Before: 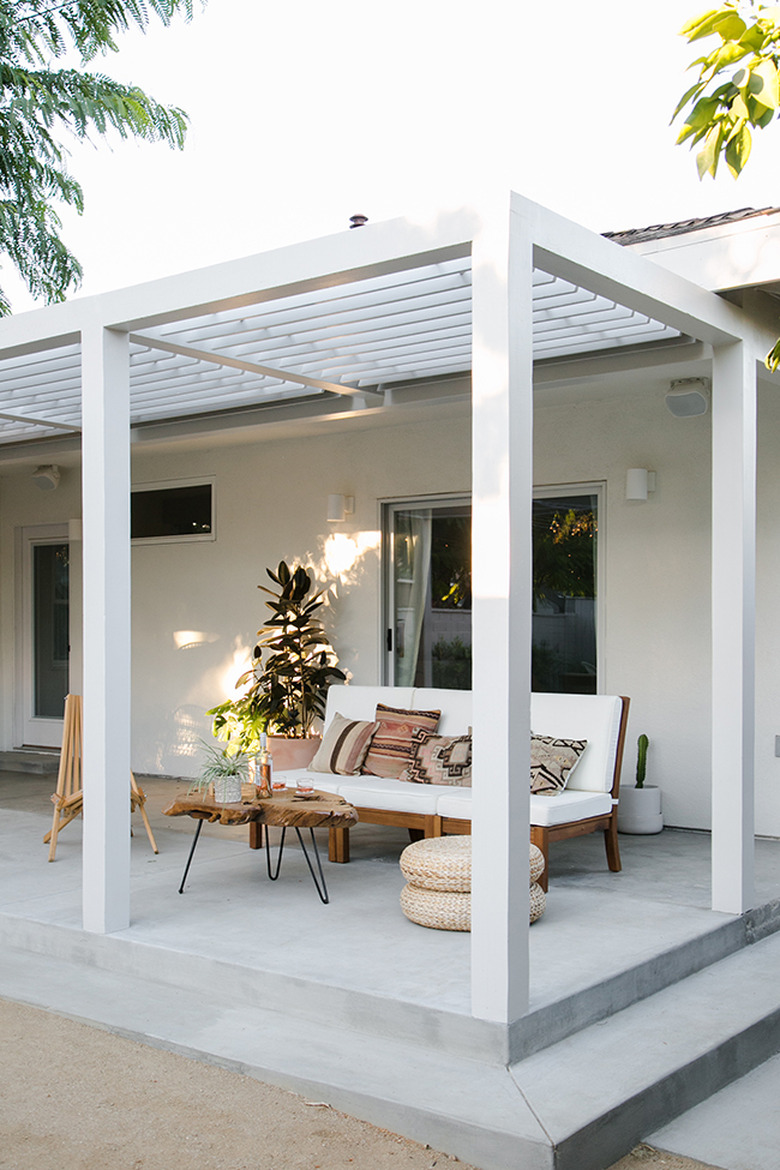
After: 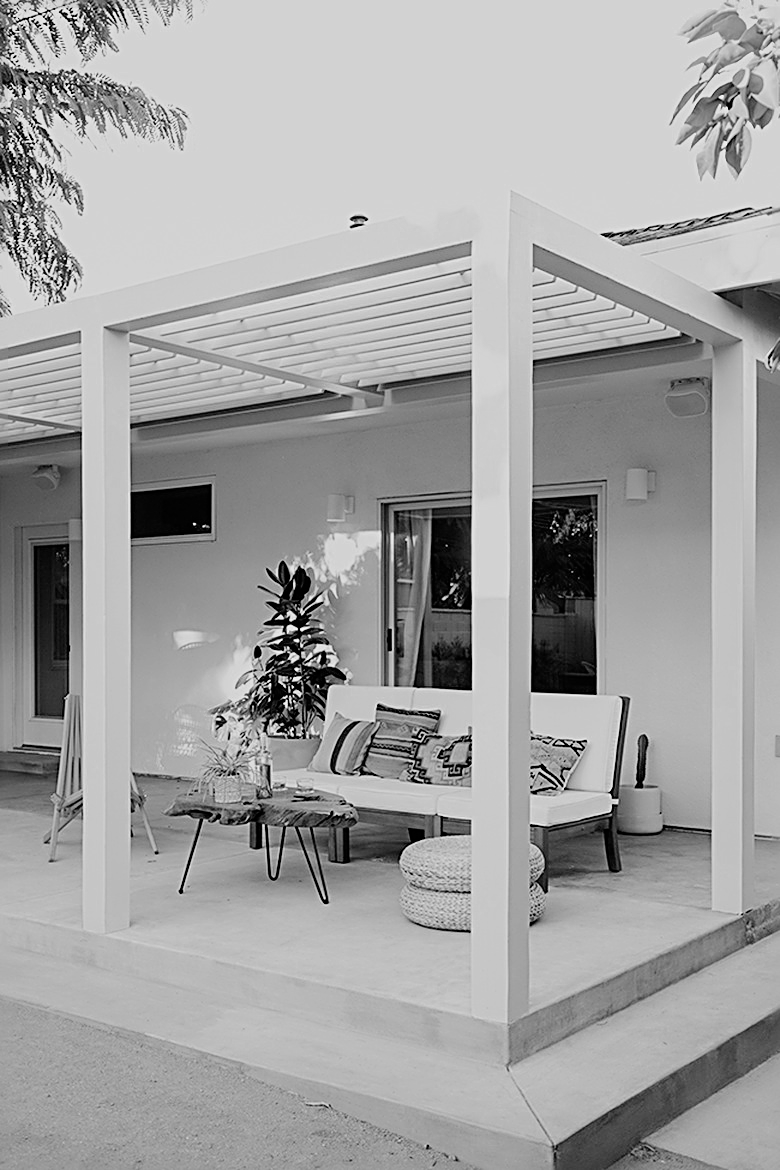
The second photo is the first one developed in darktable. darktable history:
sharpen: radius 2.801, amount 0.713
color zones: curves: ch0 [(0, 0.613) (0.01, 0.613) (0.245, 0.448) (0.498, 0.529) (0.642, 0.665) (0.879, 0.777) (0.99, 0.613)]; ch1 [(0, 0) (0.143, 0) (0.286, 0) (0.429, 0) (0.571, 0) (0.714, 0) (0.857, 0)]
filmic rgb: black relative exposure -6.73 EV, white relative exposure 4.56 EV, threshold 5.97 EV, hardness 3.26, enable highlight reconstruction true
